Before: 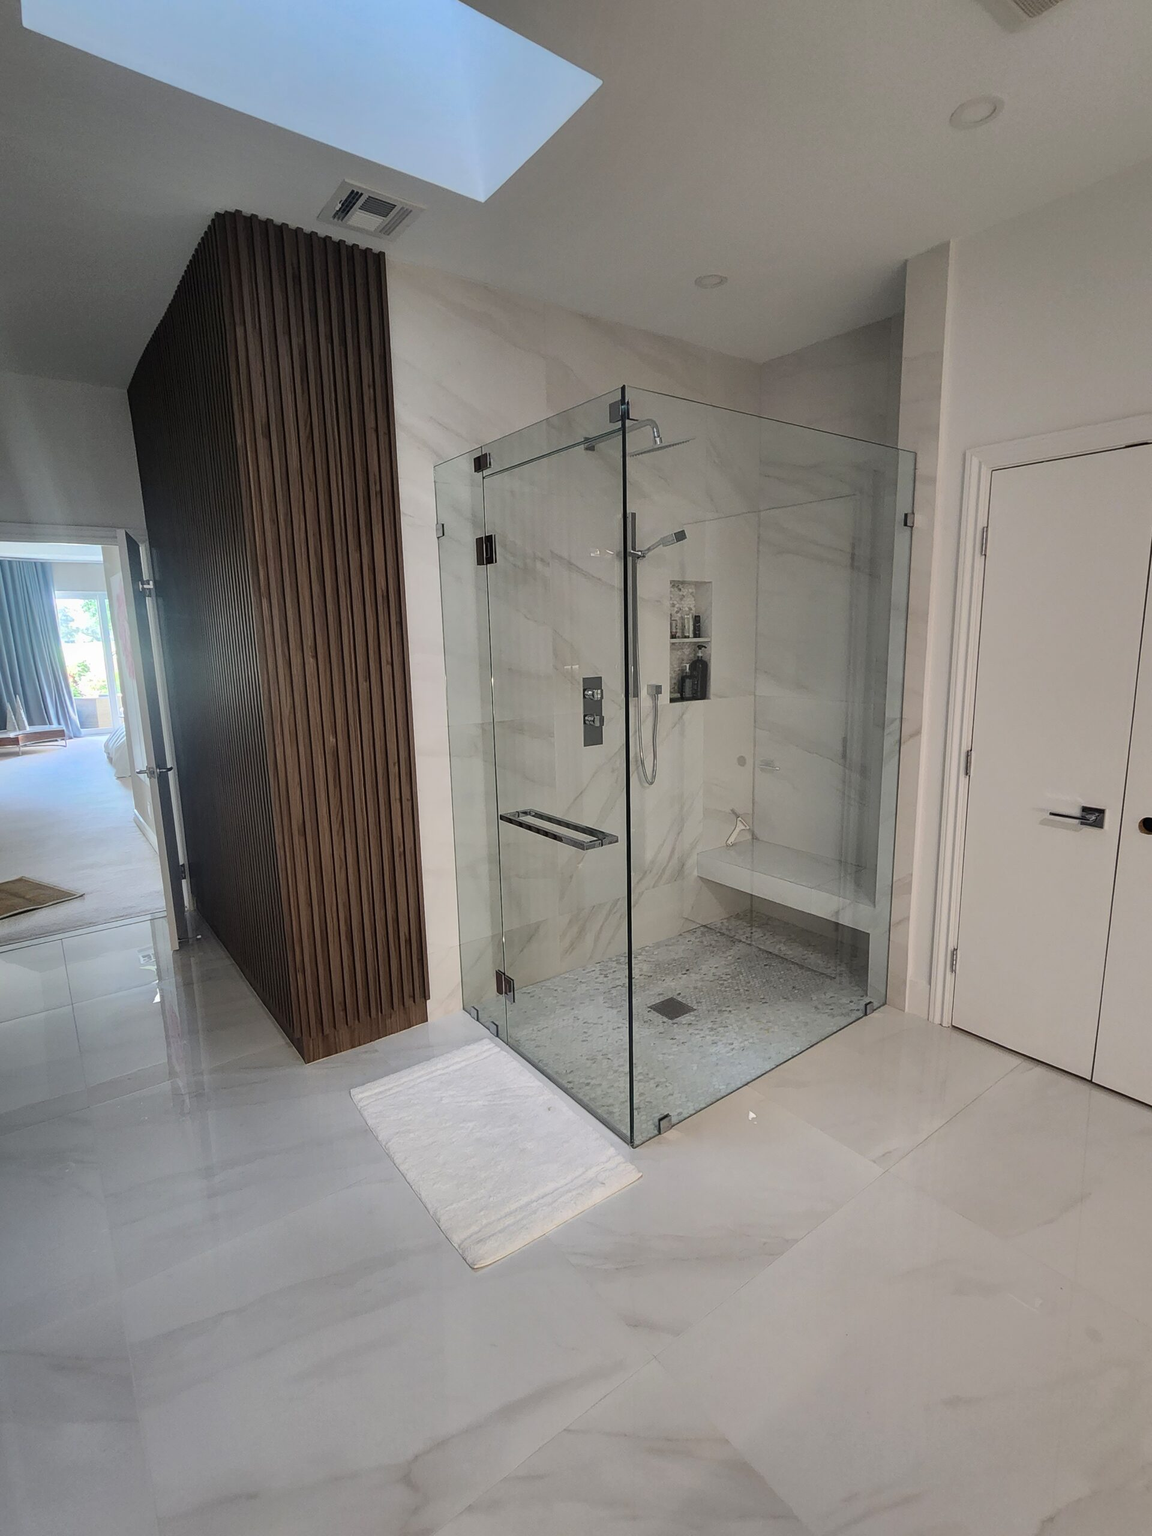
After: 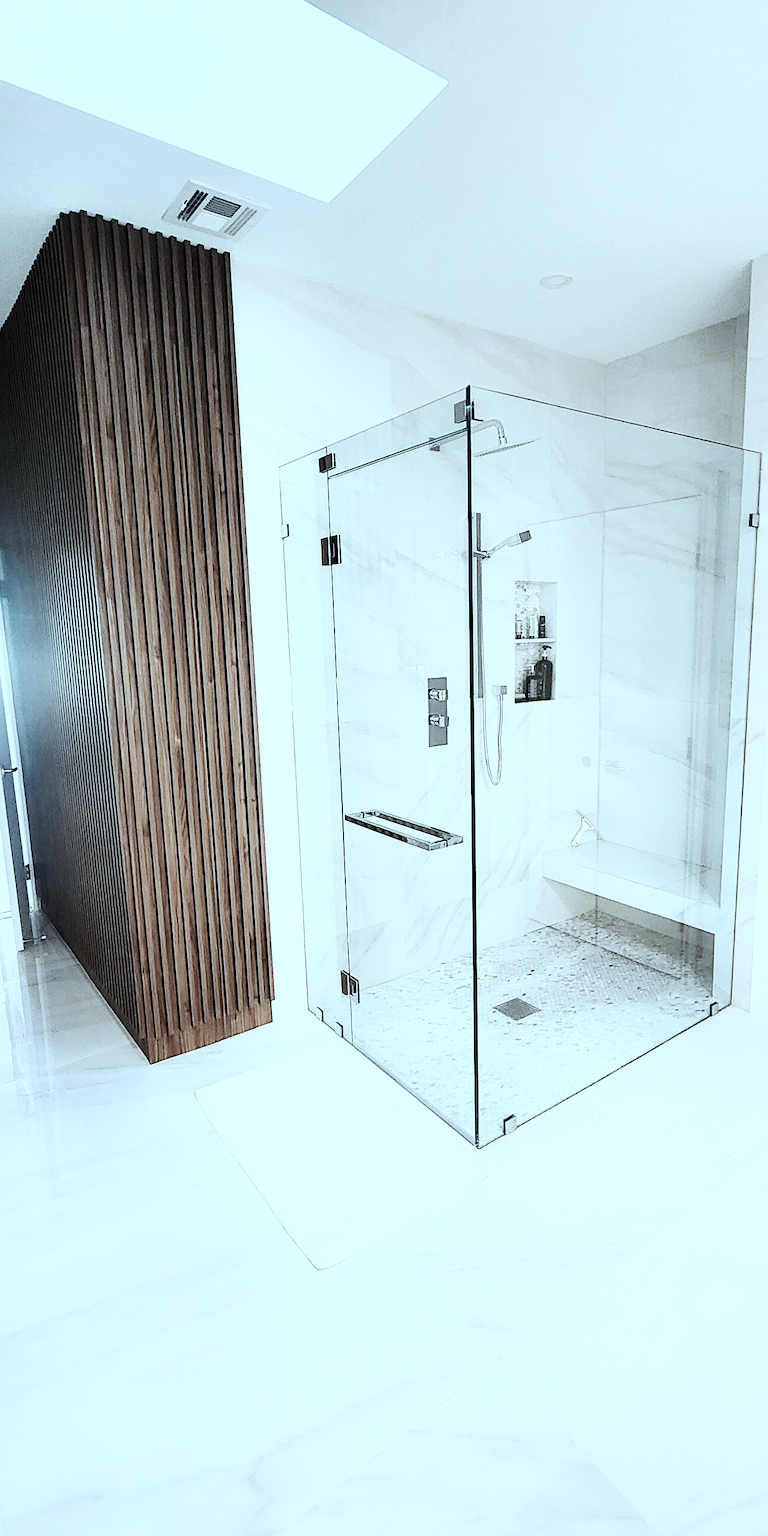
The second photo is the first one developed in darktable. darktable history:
exposure: exposure 0.636 EV, compensate highlight preservation false
base curve: curves: ch0 [(0, 0.003) (0.001, 0.002) (0.006, 0.004) (0.02, 0.022) (0.048, 0.086) (0.094, 0.234) (0.162, 0.431) (0.258, 0.629) (0.385, 0.8) (0.548, 0.918) (0.751, 0.988) (1, 1)], preserve colors none
crop and rotate: left 13.537%, right 19.796%
vignetting: fall-off start 116.67%, fall-off radius 59.26%, brightness -0.31, saturation -0.056
sharpen: on, module defaults
shadows and highlights: shadows -30, highlights 30
color correction: highlights a* -12.64, highlights b* -18.1, saturation 0.7
